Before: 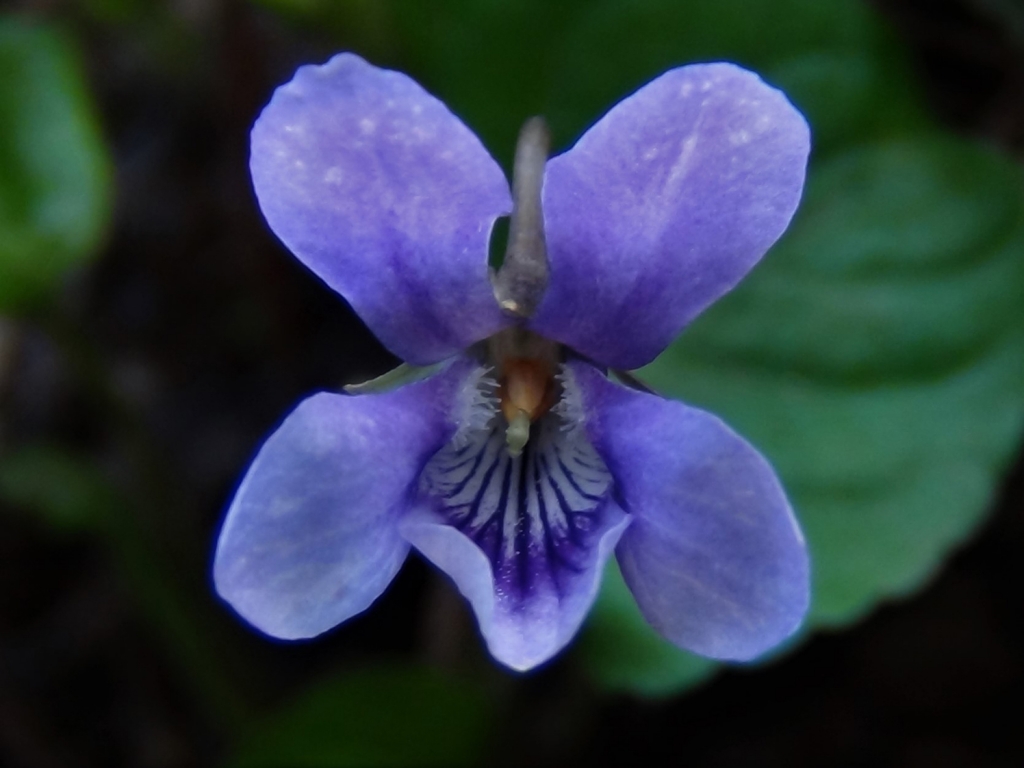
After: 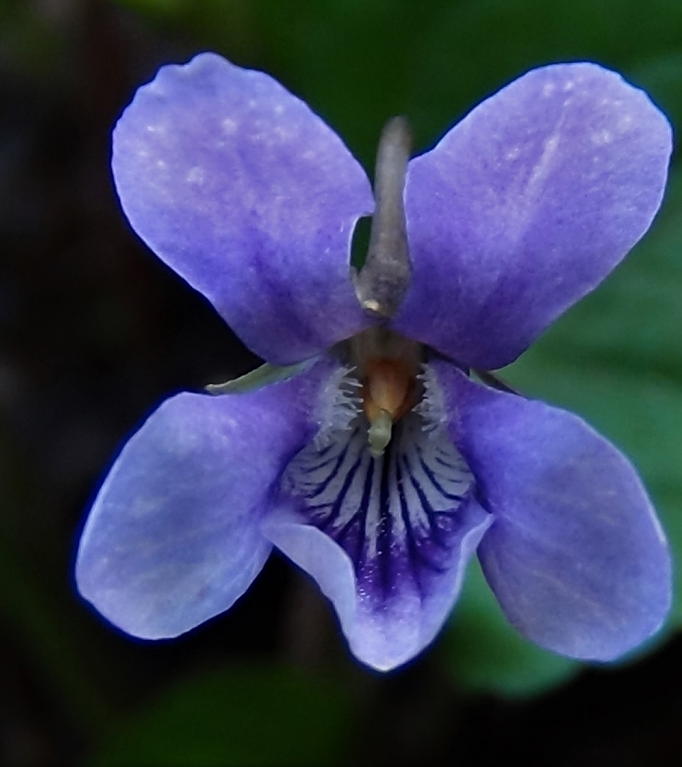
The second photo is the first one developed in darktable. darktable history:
white balance: emerald 1
crop and rotate: left 13.537%, right 19.796%
sharpen: radius 2.531, amount 0.628
